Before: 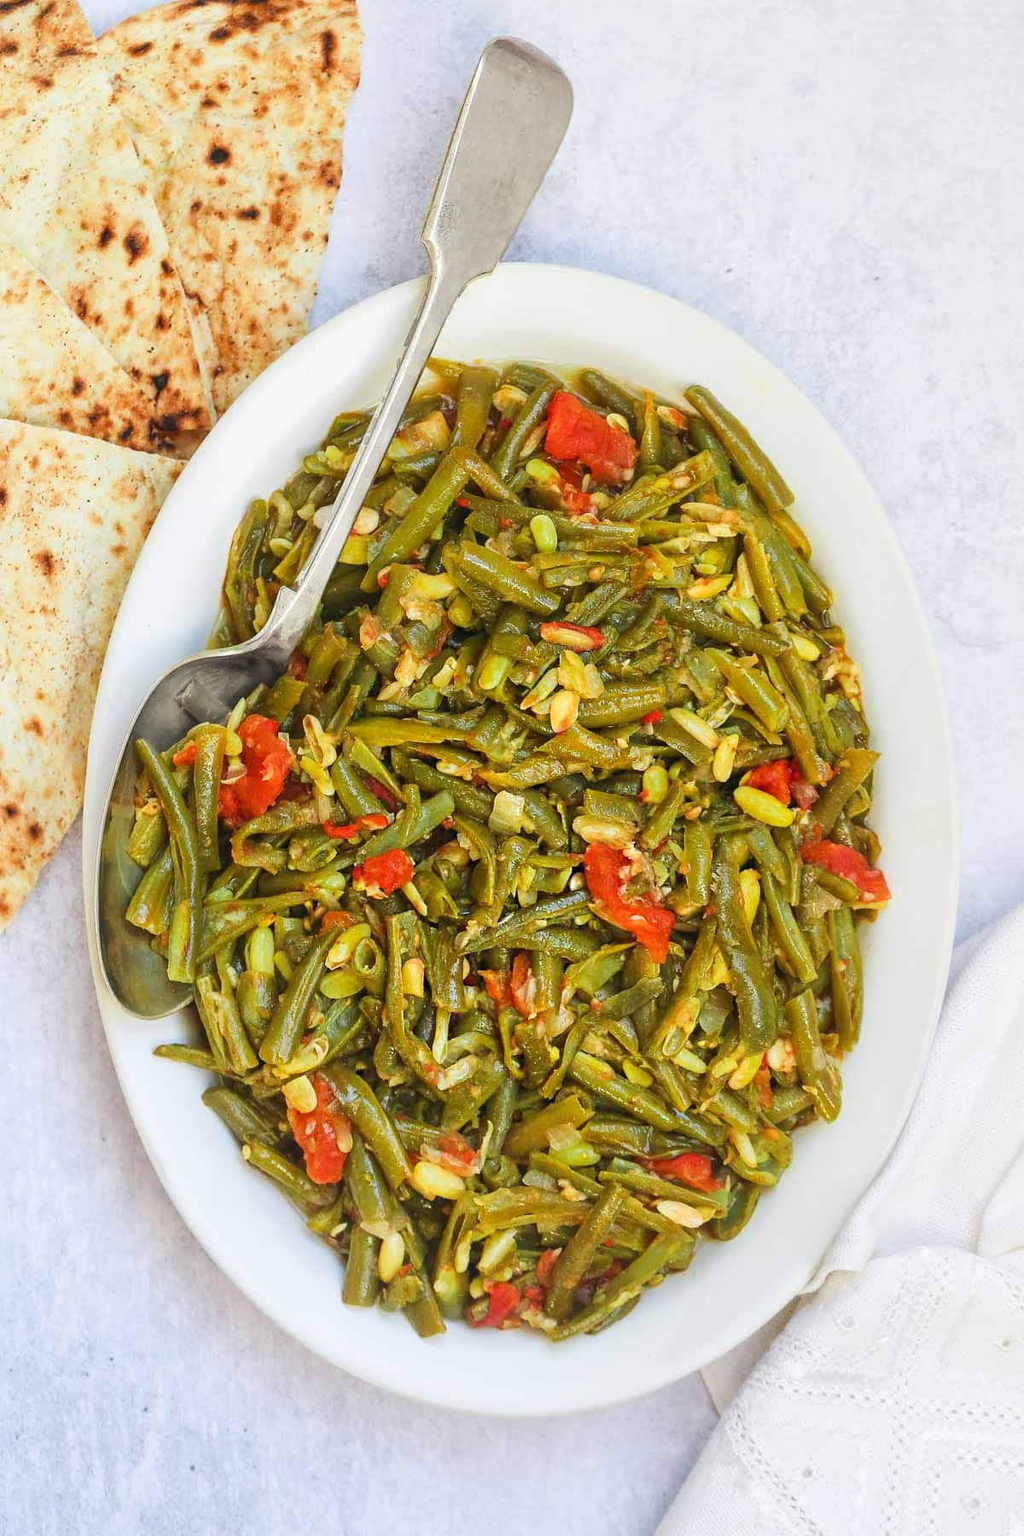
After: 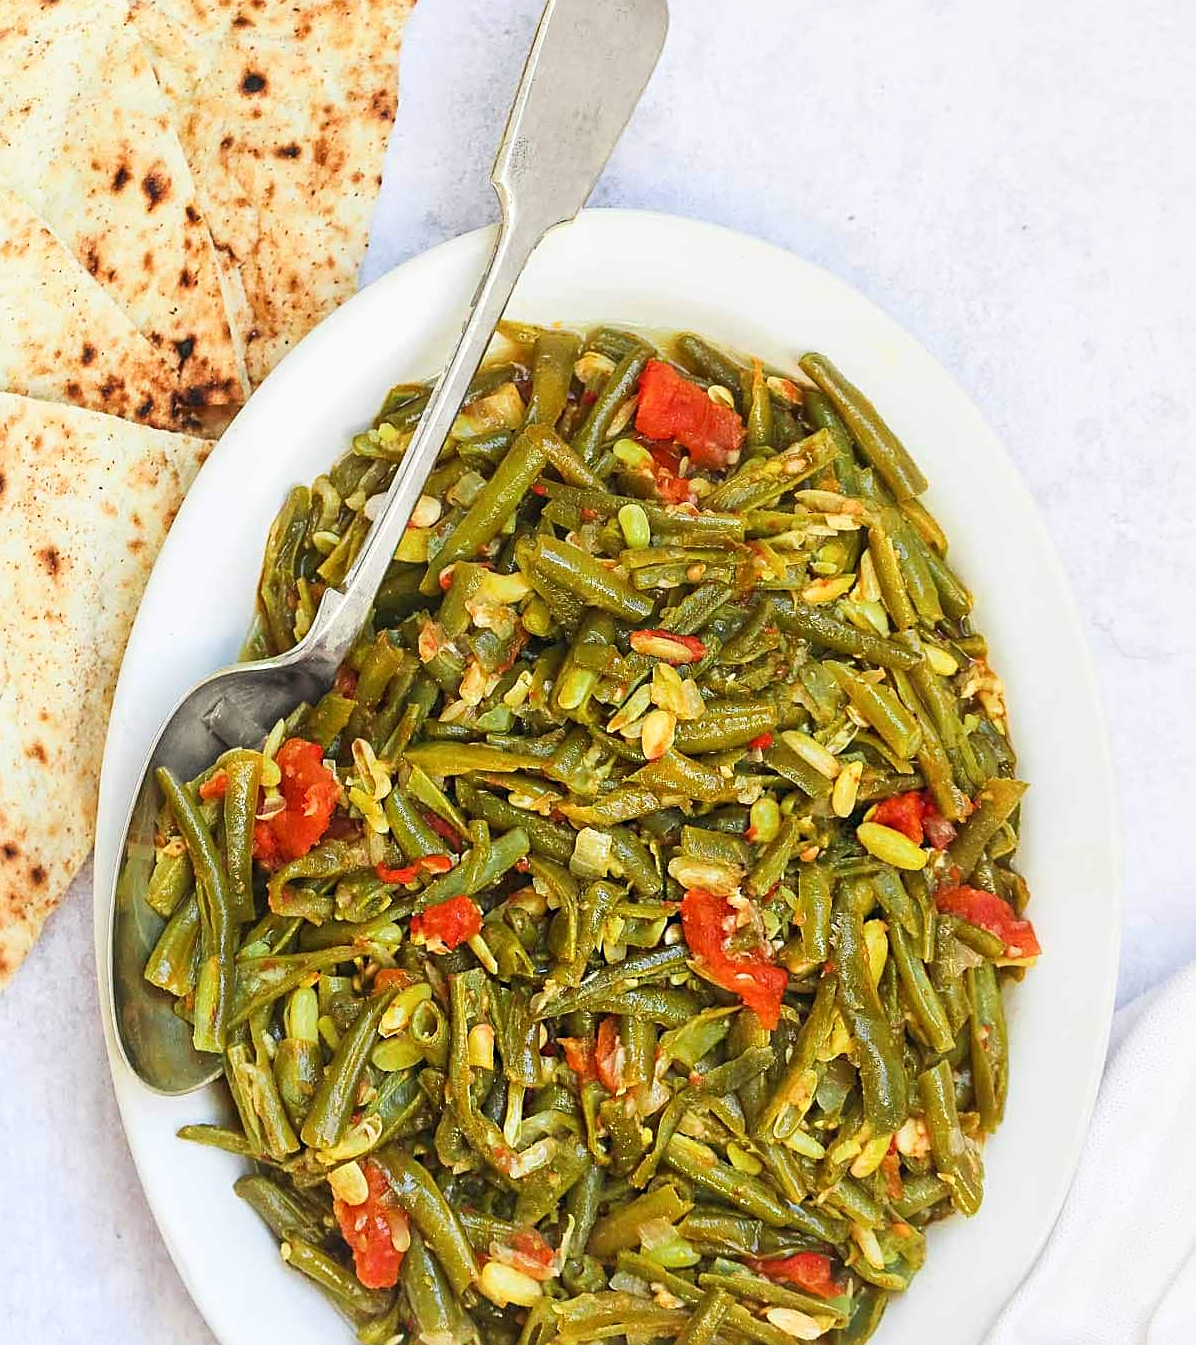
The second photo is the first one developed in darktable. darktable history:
tone equalizer: edges refinement/feathering 500, mask exposure compensation -1.57 EV, preserve details no
shadows and highlights: shadows 0.386, highlights 39.35
crop: left 0.257%, top 5.527%, bottom 19.734%
sharpen: on, module defaults
